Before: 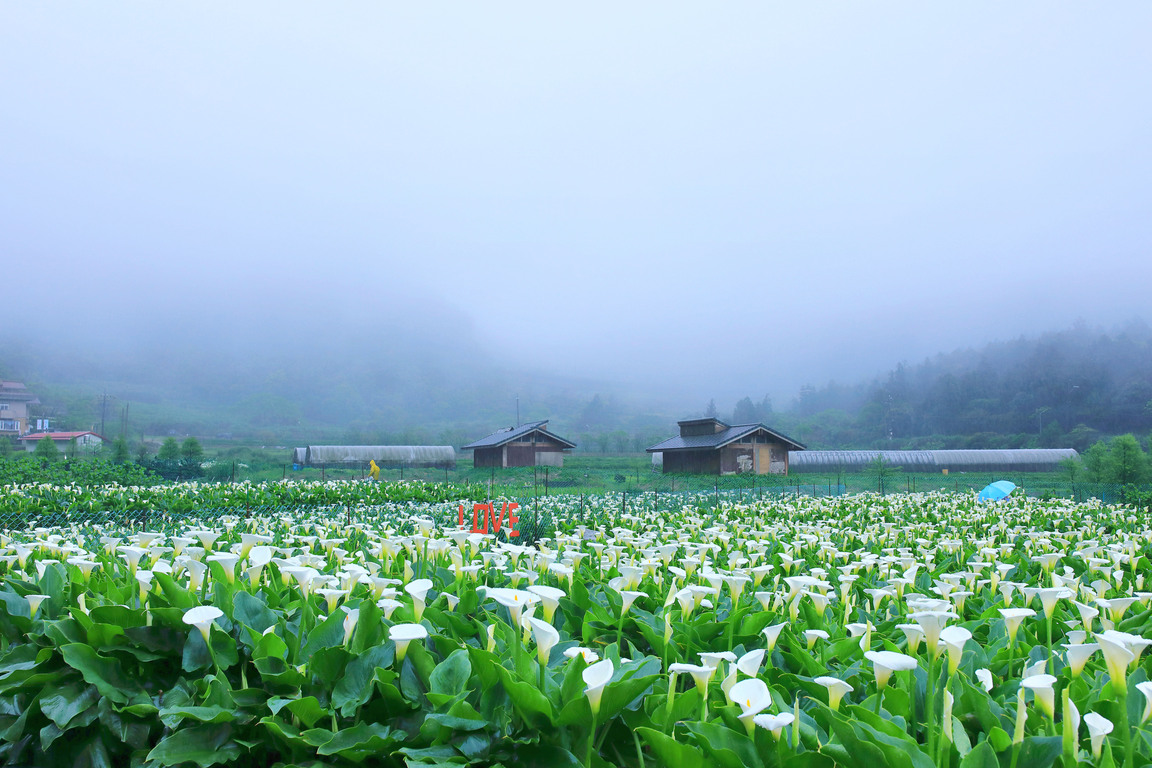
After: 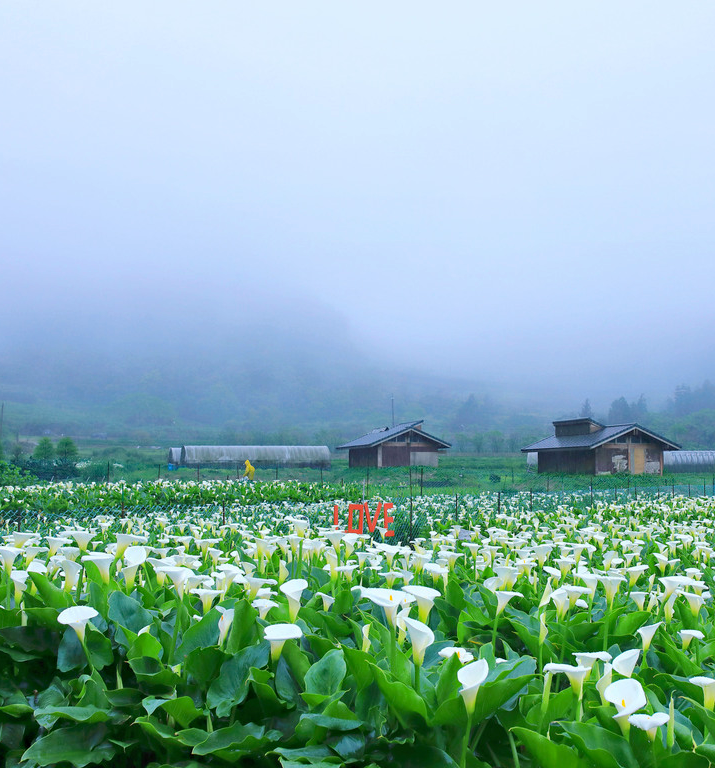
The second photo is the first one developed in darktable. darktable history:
crop: left 10.869%, right 26.481%
haze removal: compatibility mode true, adaptive false
